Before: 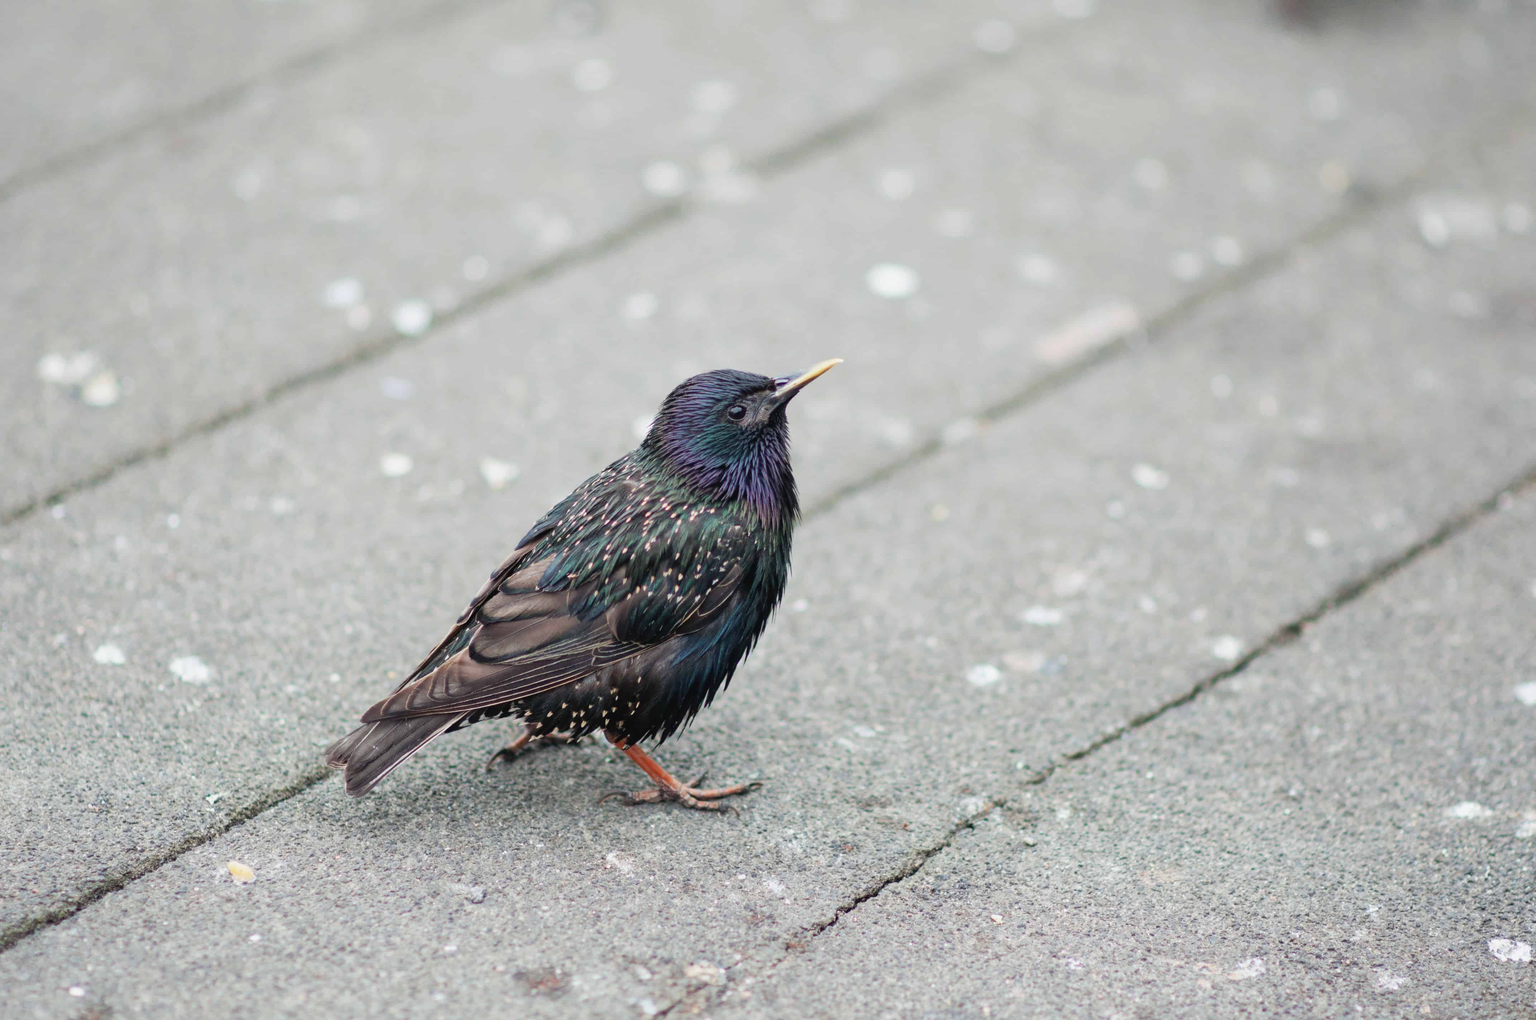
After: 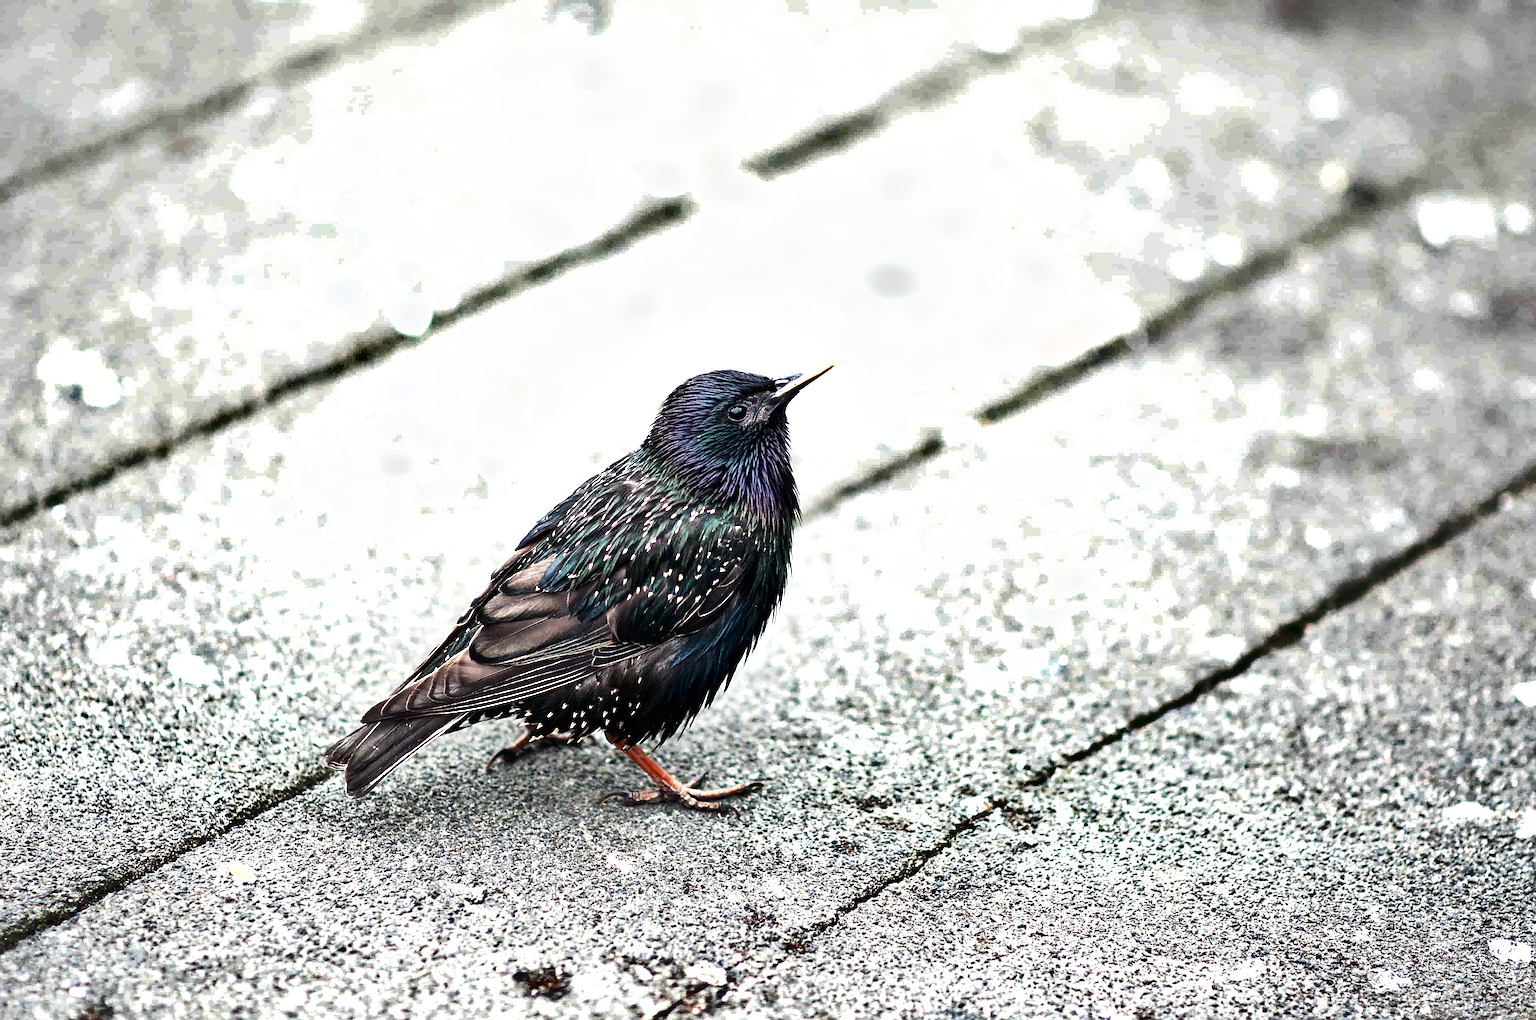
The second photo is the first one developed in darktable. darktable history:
sharpen: radius 2.637, amount 0.662
shadows and highlights: radius 108.47, shadows 40.82, highlights -72.08, low approximation 0.01, soften with gaussian
tone equalizer: -8 EV -1.11 EV, -7 EV -1 EV, -6 EV -0.855 EV, -5 EV -0.558 EV, -3 EV 0.587 EV, -2 EV 0.891 EV, -1 EV 1.01 EV, +0 EV 1.07 EV, edges refinement/feathering 500, mask exposure compensation -1.57 EV, preserve details no
contrast brightness saturation: contrast 0.068, brightness -0.125, saturation 0.062
